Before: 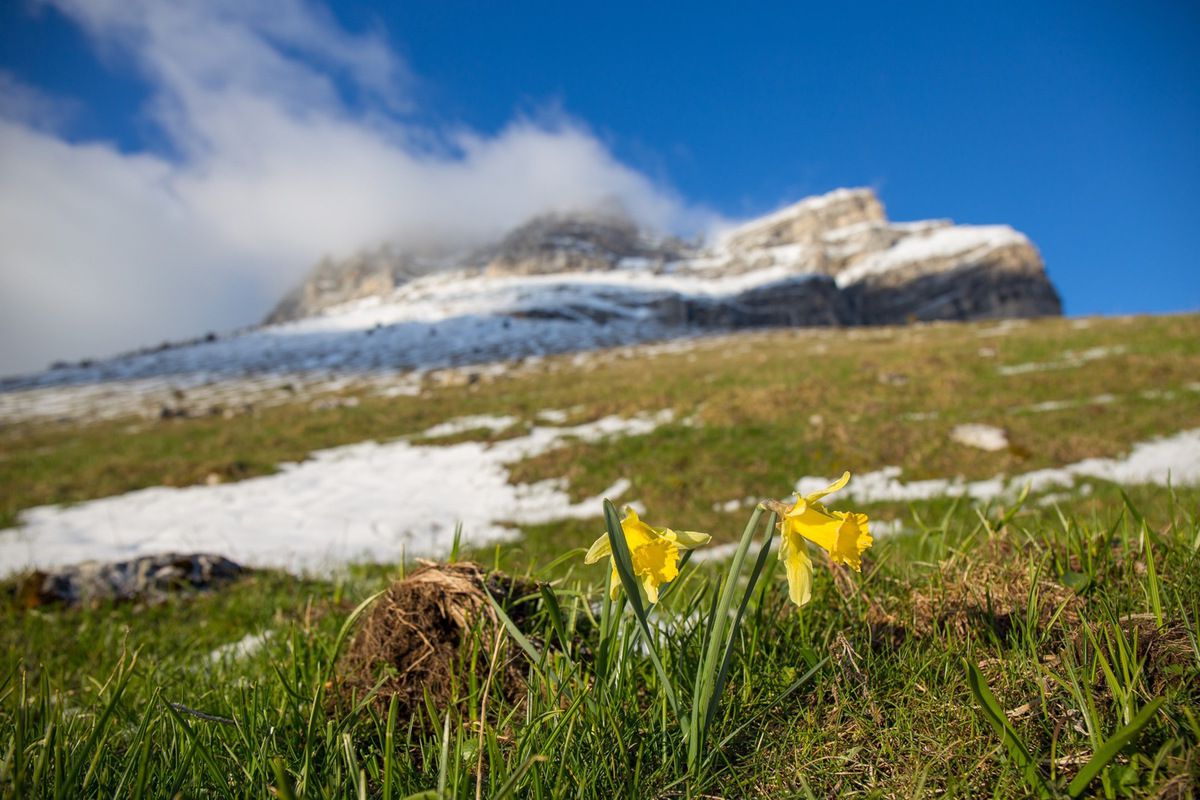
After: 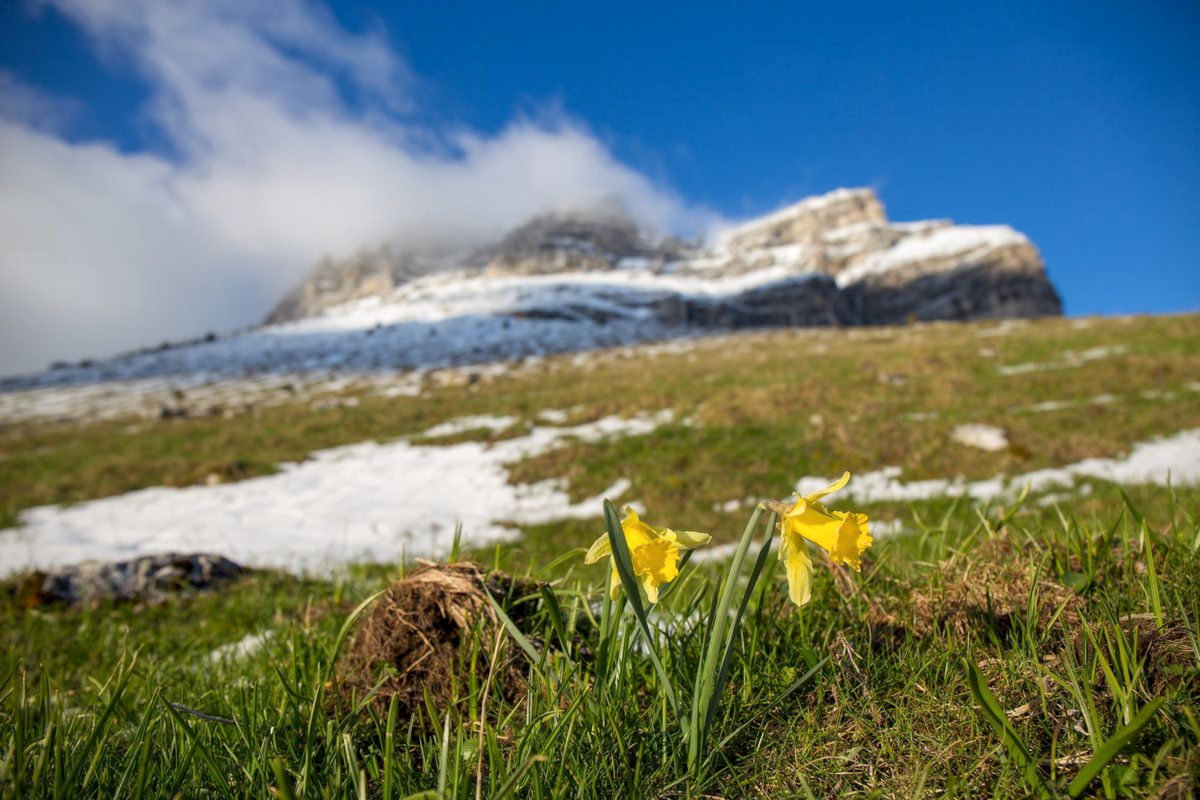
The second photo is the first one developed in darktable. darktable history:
local contrast: highlights 102%, shadows 103%, detail 120%, midtone range 0.2
contrast equalizer: y [[0.5 ×4, 0.467, 0.376], [0.5 ×6], [0.5 ×6], [0 ×6], [0 ×6]]
